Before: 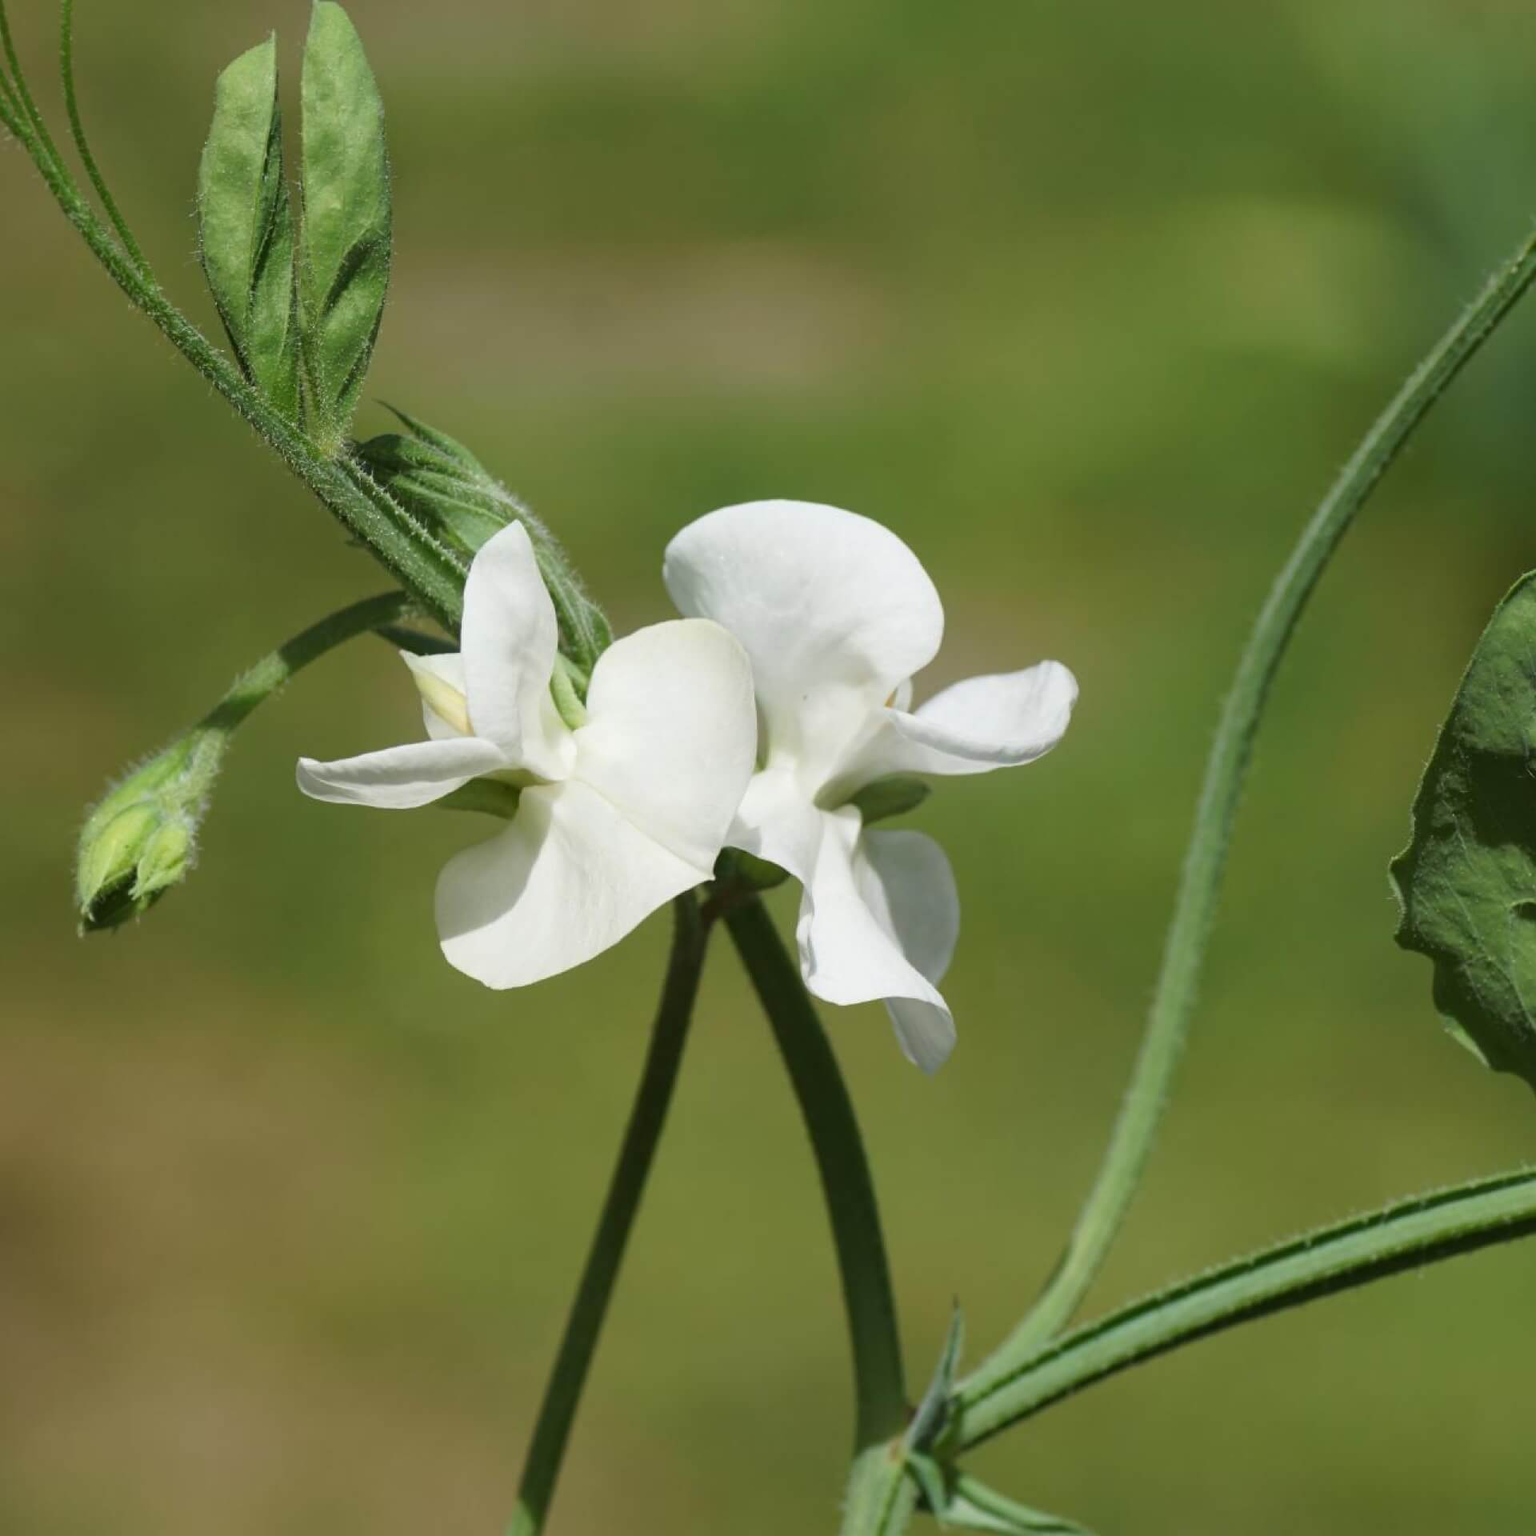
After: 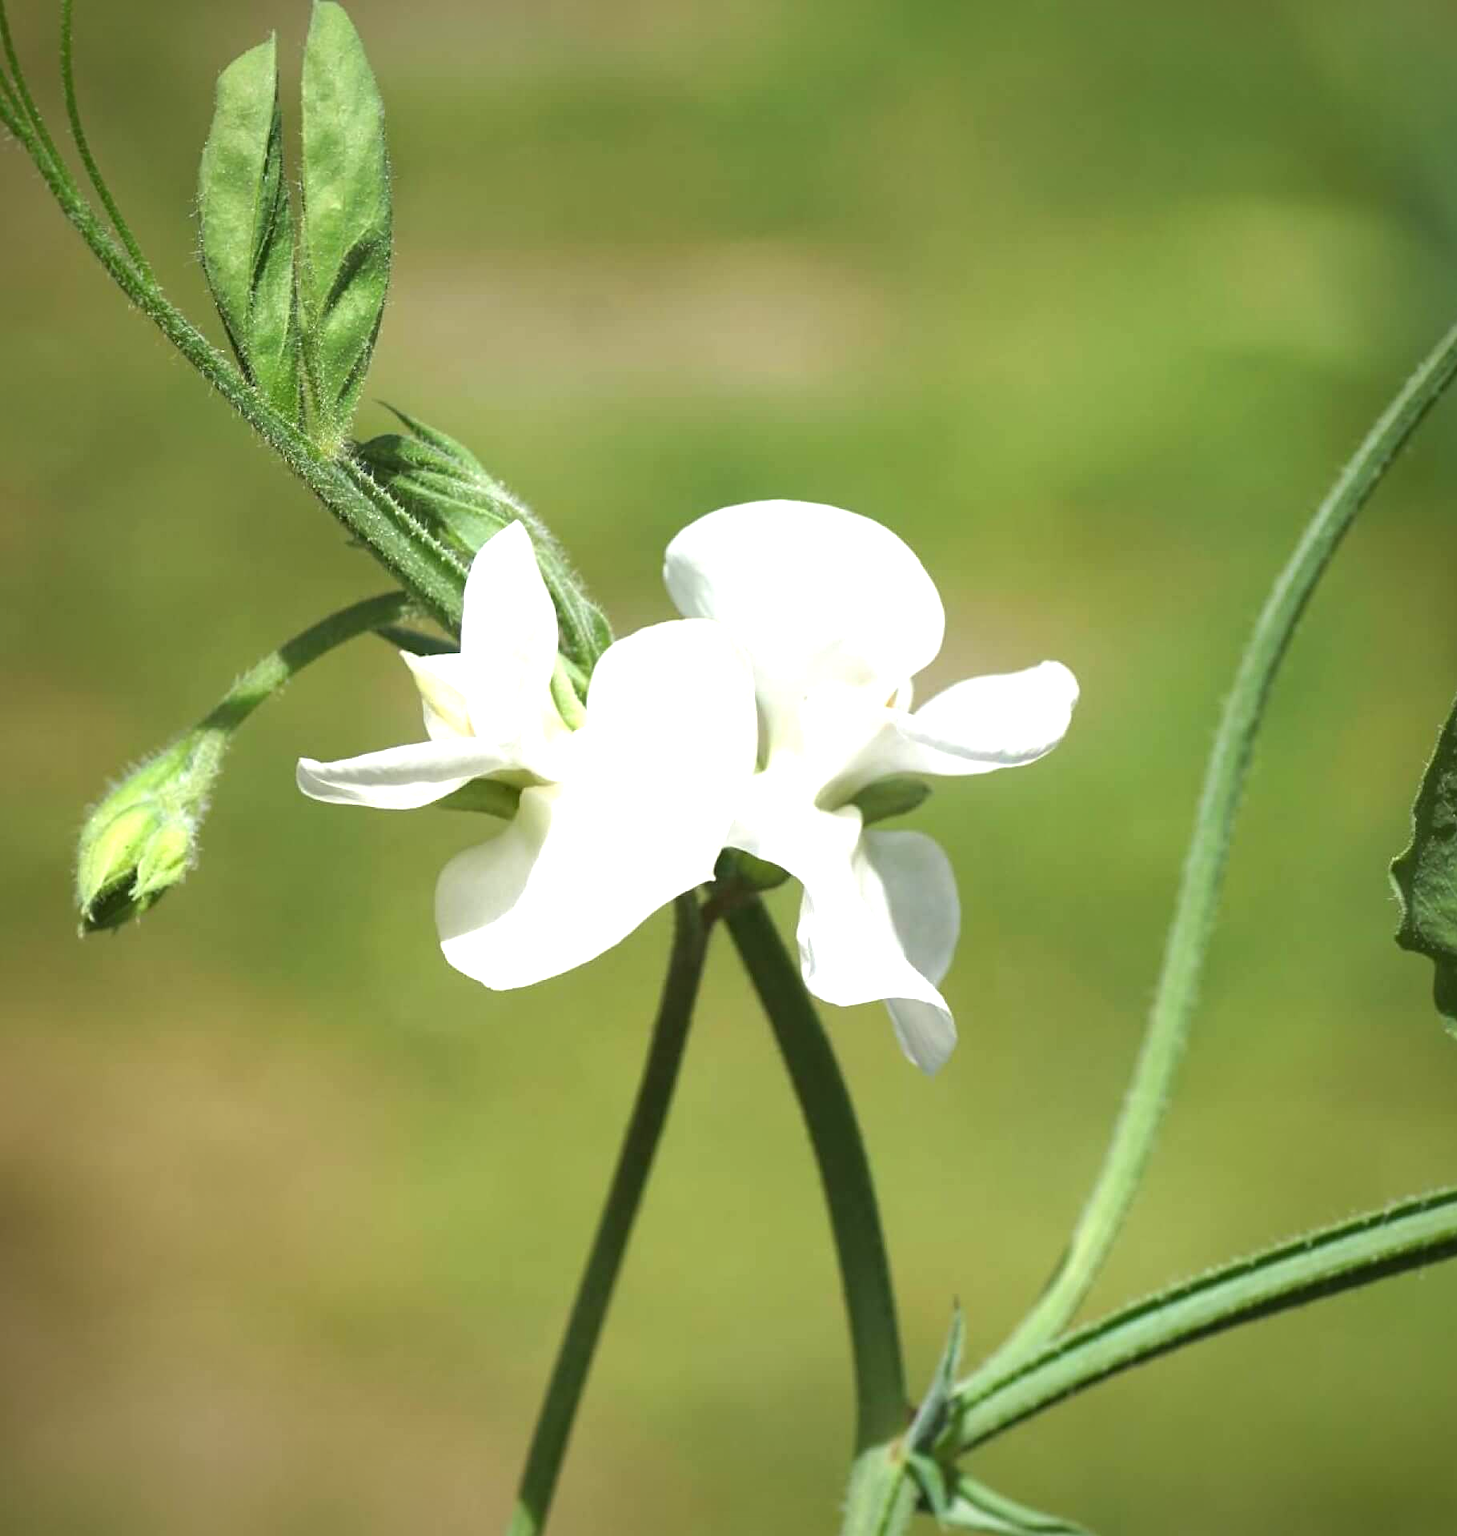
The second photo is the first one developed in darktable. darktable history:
sharpen: amount 0.203
vignetting: saturation 0.034
exposure: black level correction 0, exposure 1 EV, compensate highlight preservation false
crop and rotate: right 5.113%
